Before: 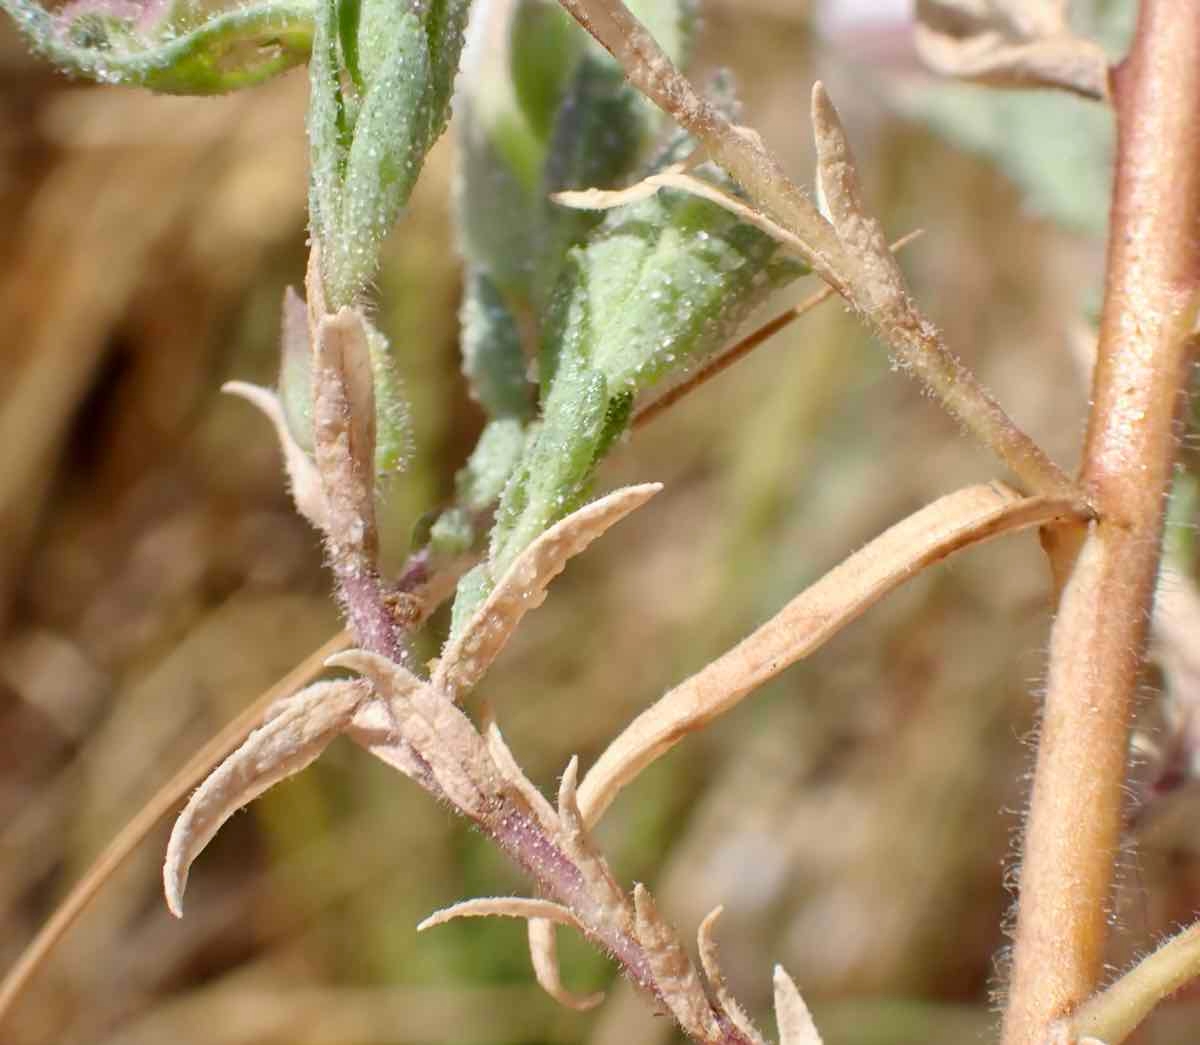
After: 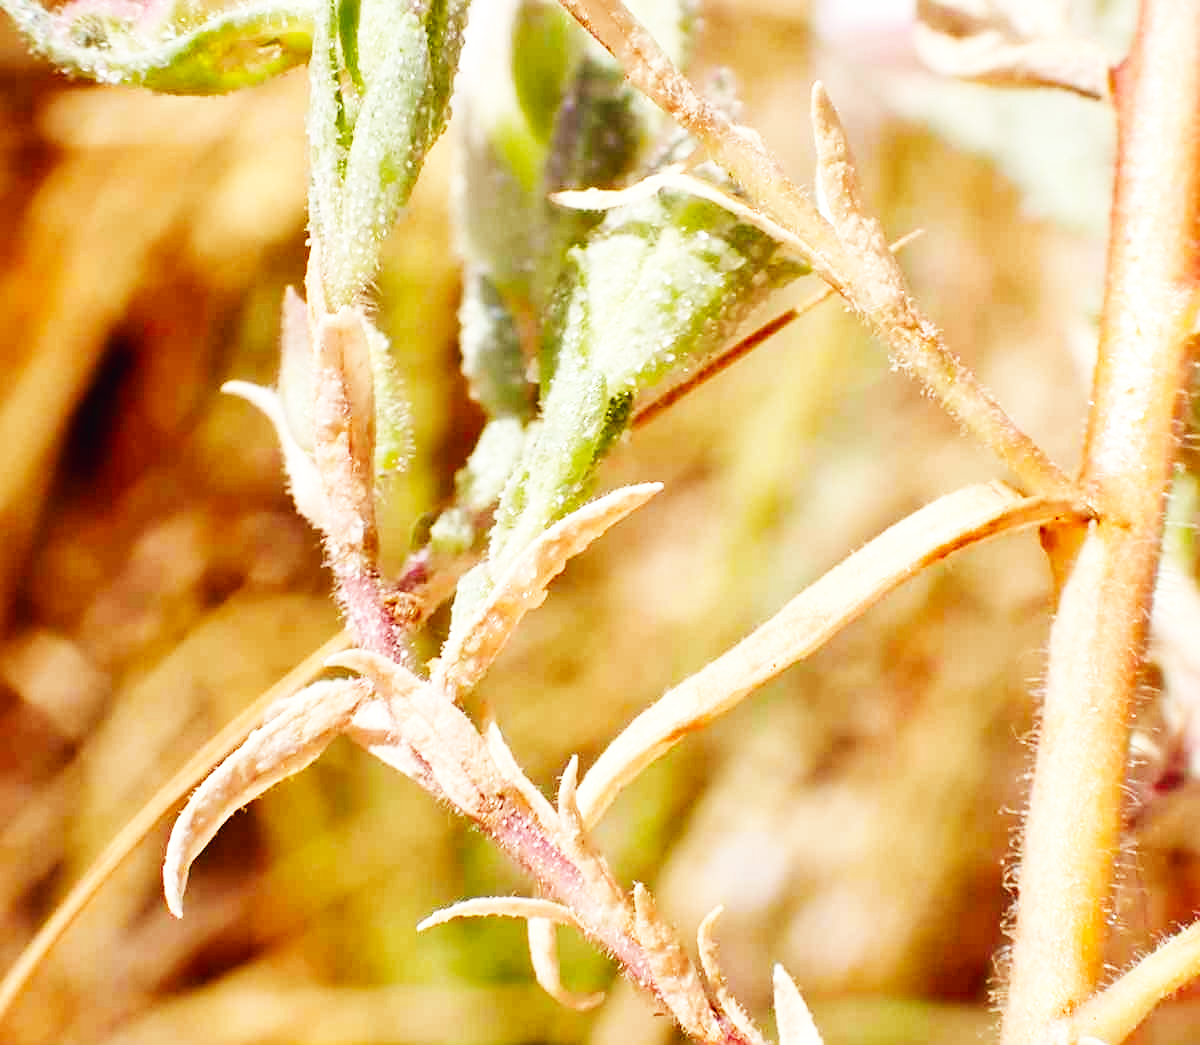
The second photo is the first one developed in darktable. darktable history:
base curve: curves: ch0 [(0, 0.003) (0.001, 0.002) (0.006, 0.004) (0.02, 0.022) (0.048, 0.086) (0.094, 0.234) (0.162, 0.431) (0.258, 0.629) (0.385, 0.8) (0.548, 0.918) (0.751, 0.988) (1, 1)], preserve colors none
rgb levels: mode RGB, independent channels, levels [[0, 0.5, 1], [0, 0.521, 1], [0, 0.536, 1]]
sharpen: amount 0.2
